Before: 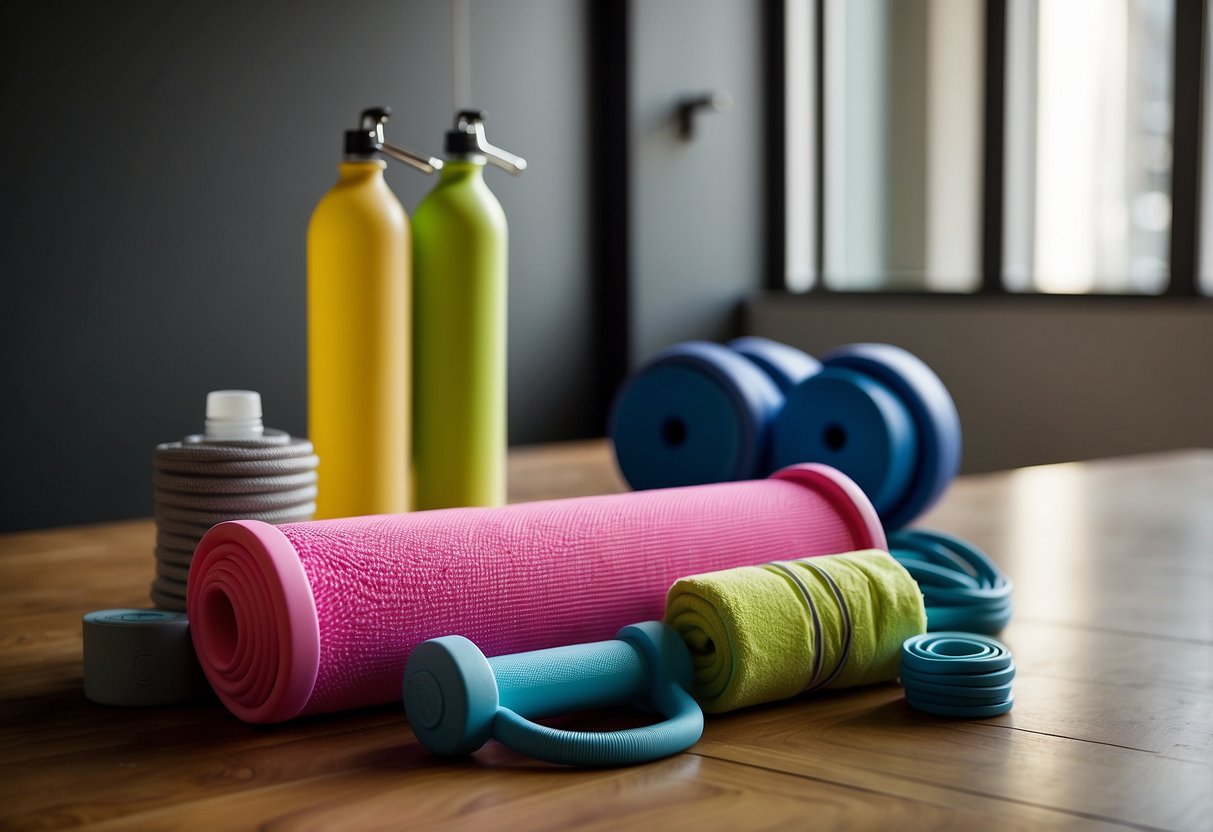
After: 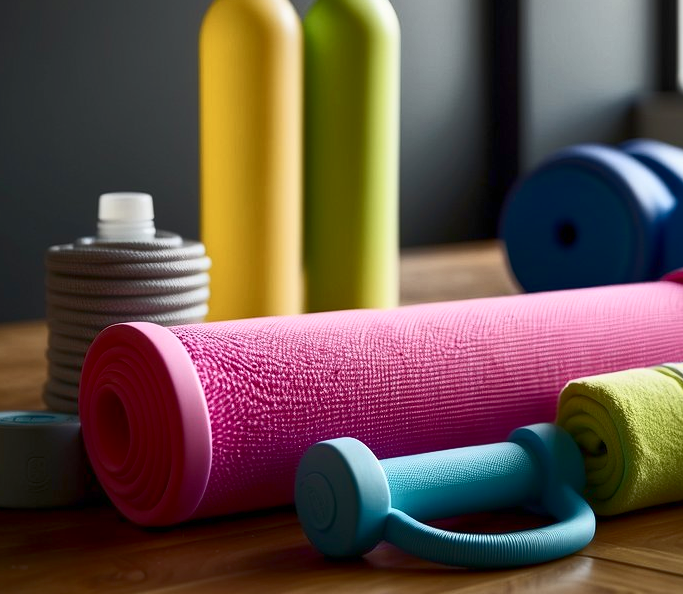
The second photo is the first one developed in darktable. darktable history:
rgb curve: curves: ch0 [(0, 0) (0.072, 0.166) (0.217, 0.293) (0.414, 0.42) (1, 1)], compensate middle gray true, preserve colors basic power
contrast brightness saturation: contrast 0.28
crop: left 8.966%, top 23.852%, right 34.699%, bottom 4.703%
